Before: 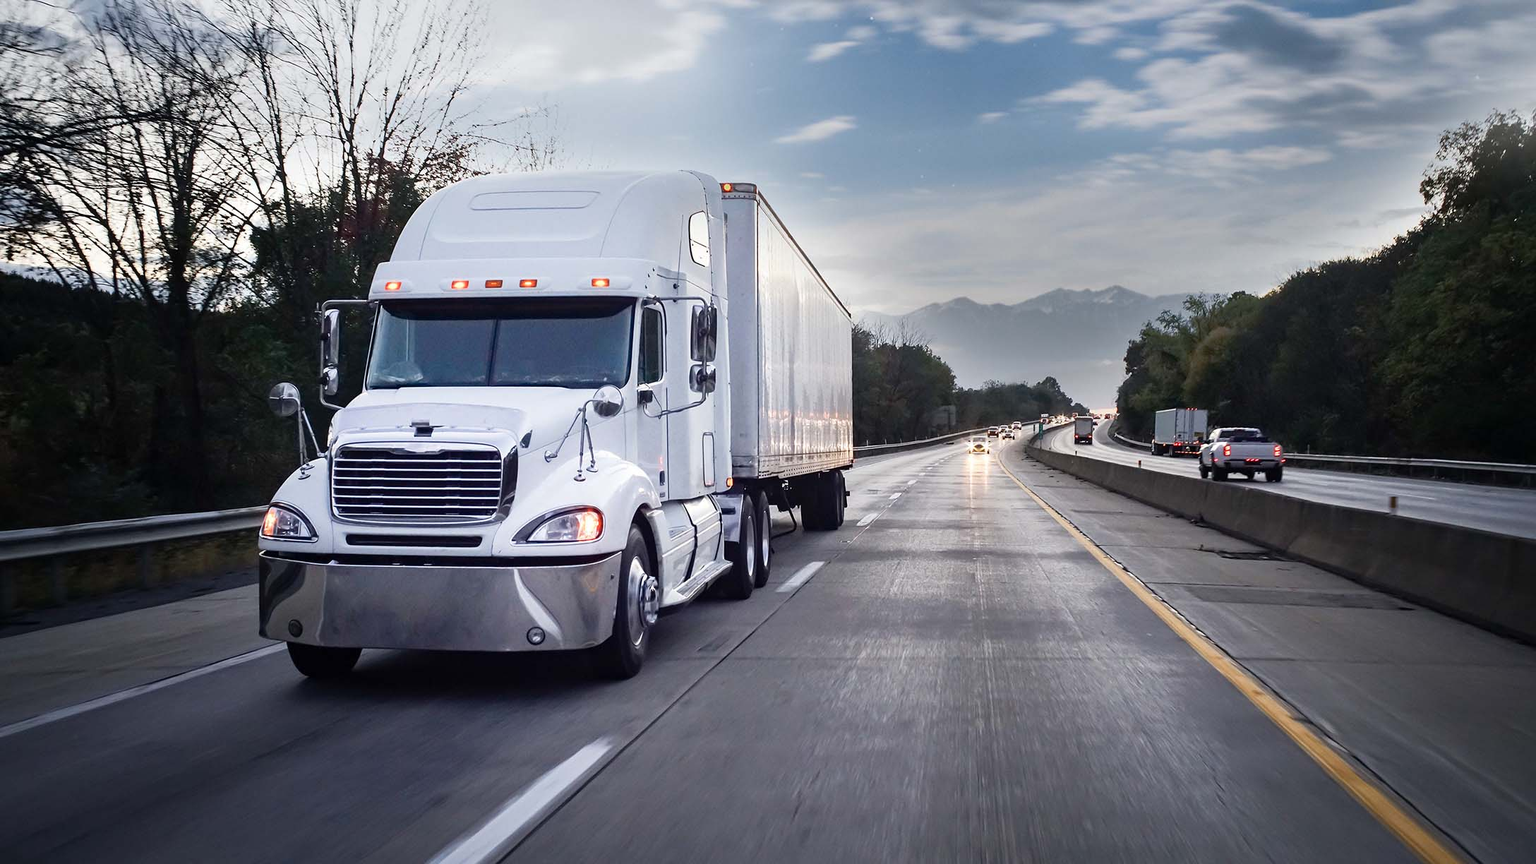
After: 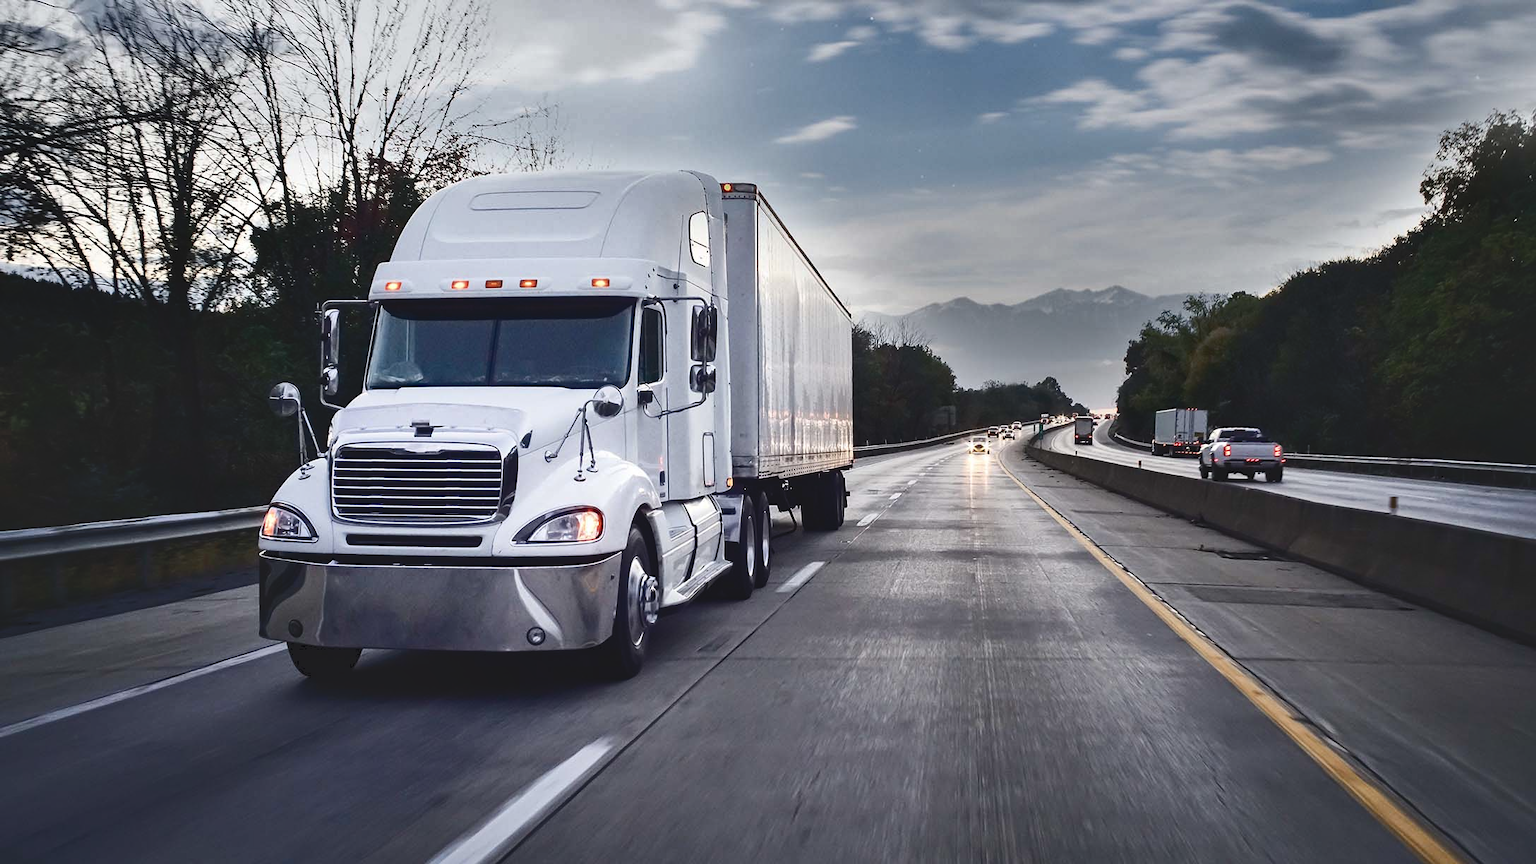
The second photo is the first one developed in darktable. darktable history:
shadows and highlights: soften with gaussian
tone curve: curves: ch0 [(0, 0) (0.003, 0.077) (0.011, 0.079) (0.025, 0.085) (0.044, 0.095) (0.069, 0.109) (0.1, 0.124) (0.136, 0.142) (0.177, 0.169) (0.224, 0.207) (0.277, 0.267) (0.335, 0.347) (0.399, 0.442) (0.468, 0.54) (0.543, 0.635) (0.623, 0.726) (0.709, 0.813) (0.801, 0.882) (0.898, 0.934) (1, 1)], color space Lab, independent channels, preserve colors none
base curve: curves: ch0 [(0, 0) (0.595, 0.418) (1, 1)]
